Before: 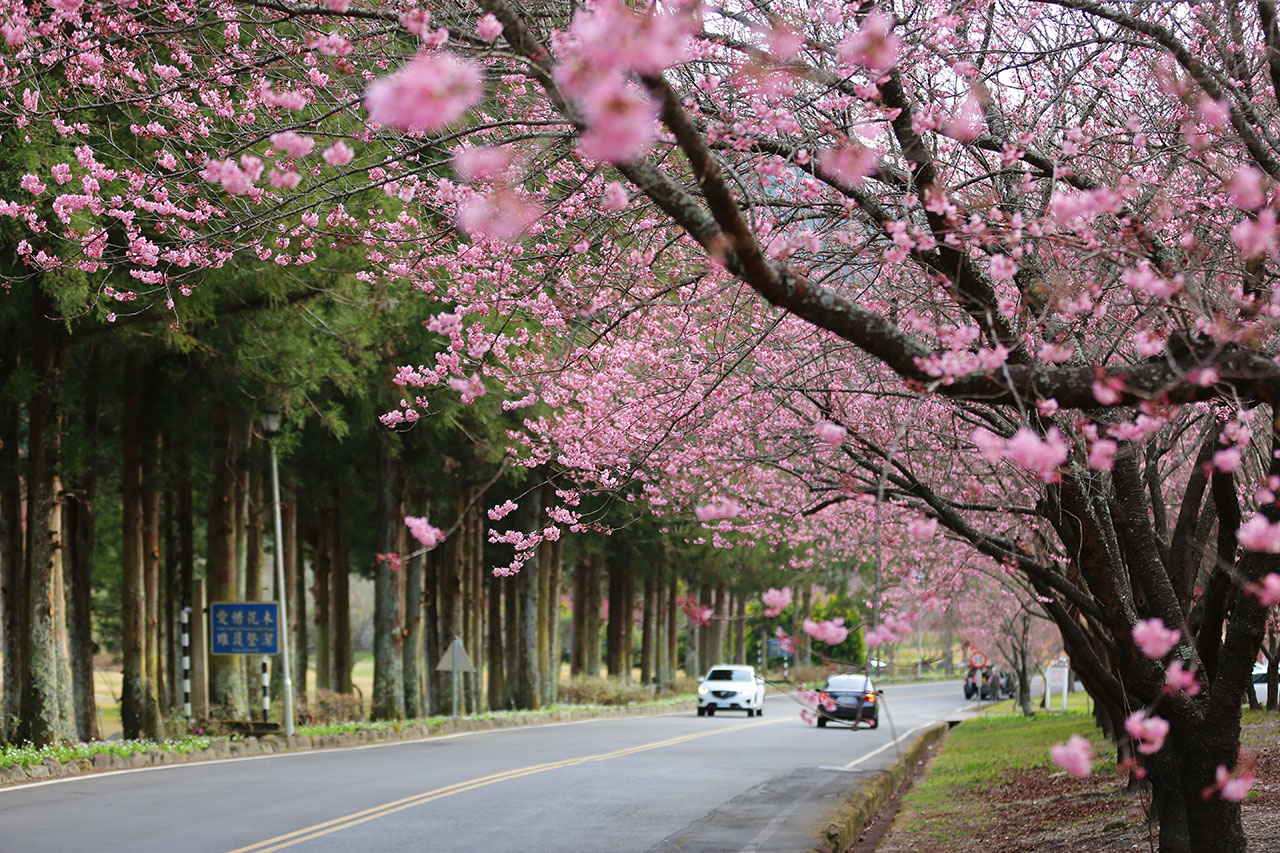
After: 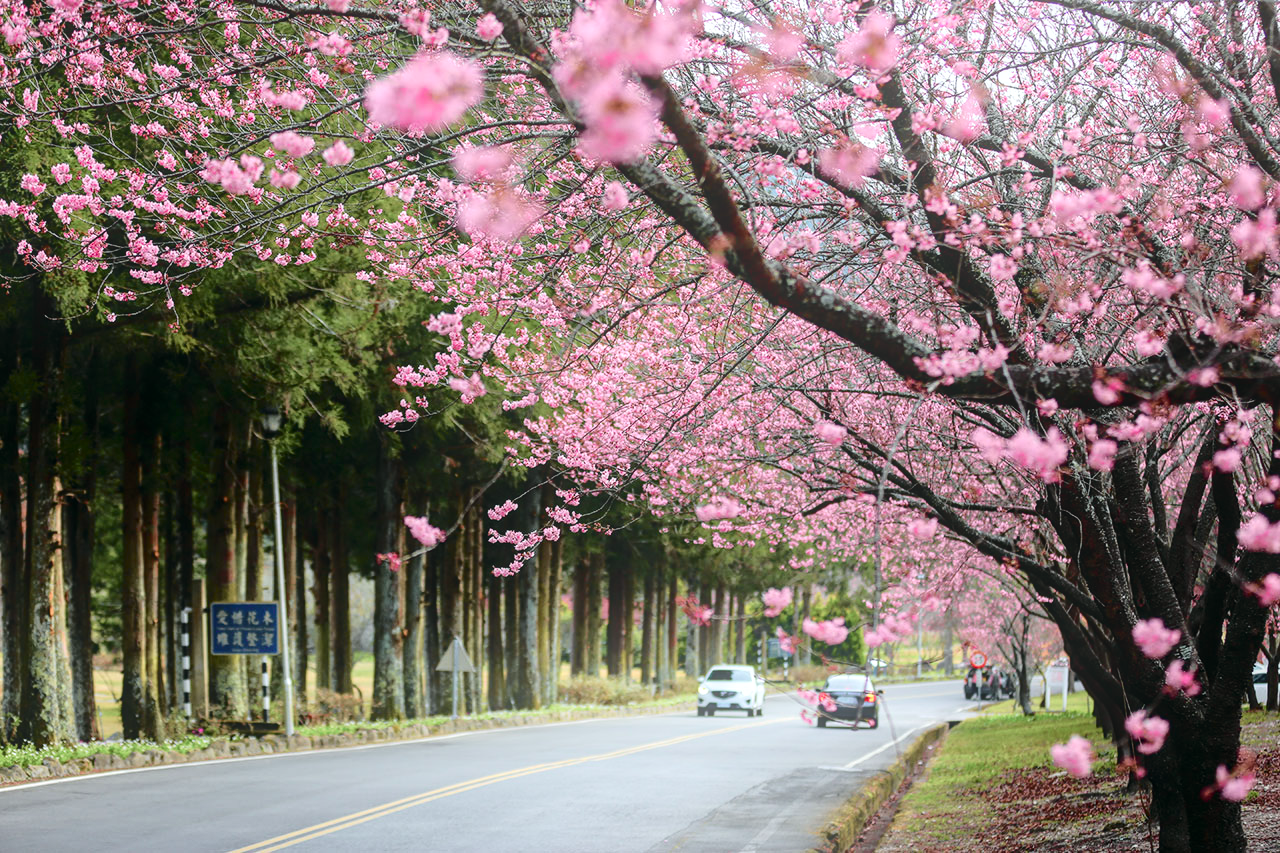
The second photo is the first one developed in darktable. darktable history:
local contrast: highlights 55%, shadows 52%, detail 130%, midtone range 0.452
bloom: on, module defaults
tone curve: curves: ch0 [(0, 0) (0.081, 0.044) (0.192, 0.125) (0.283, 0.238) (0.416, 0.449) (0.495, 0.524) (0.686, 0.743) (0.826, 0.865) (0.978, 0.988)]; ch1 [(0, 0) (0.161, 0.092) (0.35, 0.33) (0.392, 0.392) (0.427, 0.426) (0.479, 0.472) (0.505, 0.497) (0.521, 0.514) (0.547, 0.568) (0.579, 0.597) (0.625, 0.627) (0.678, 0.733) (1, 1)]; ch2 [(0, 0) (0.346, 0.362) (0.404, 0.427) (0.502, 0.495) (0.531, 0.523) (0.549, 0.554) (0.582, 0.596) (0.629, 0.642) (0.717, 0.678) (1, 1)], color space Lab, independent channels, preserve colors none
